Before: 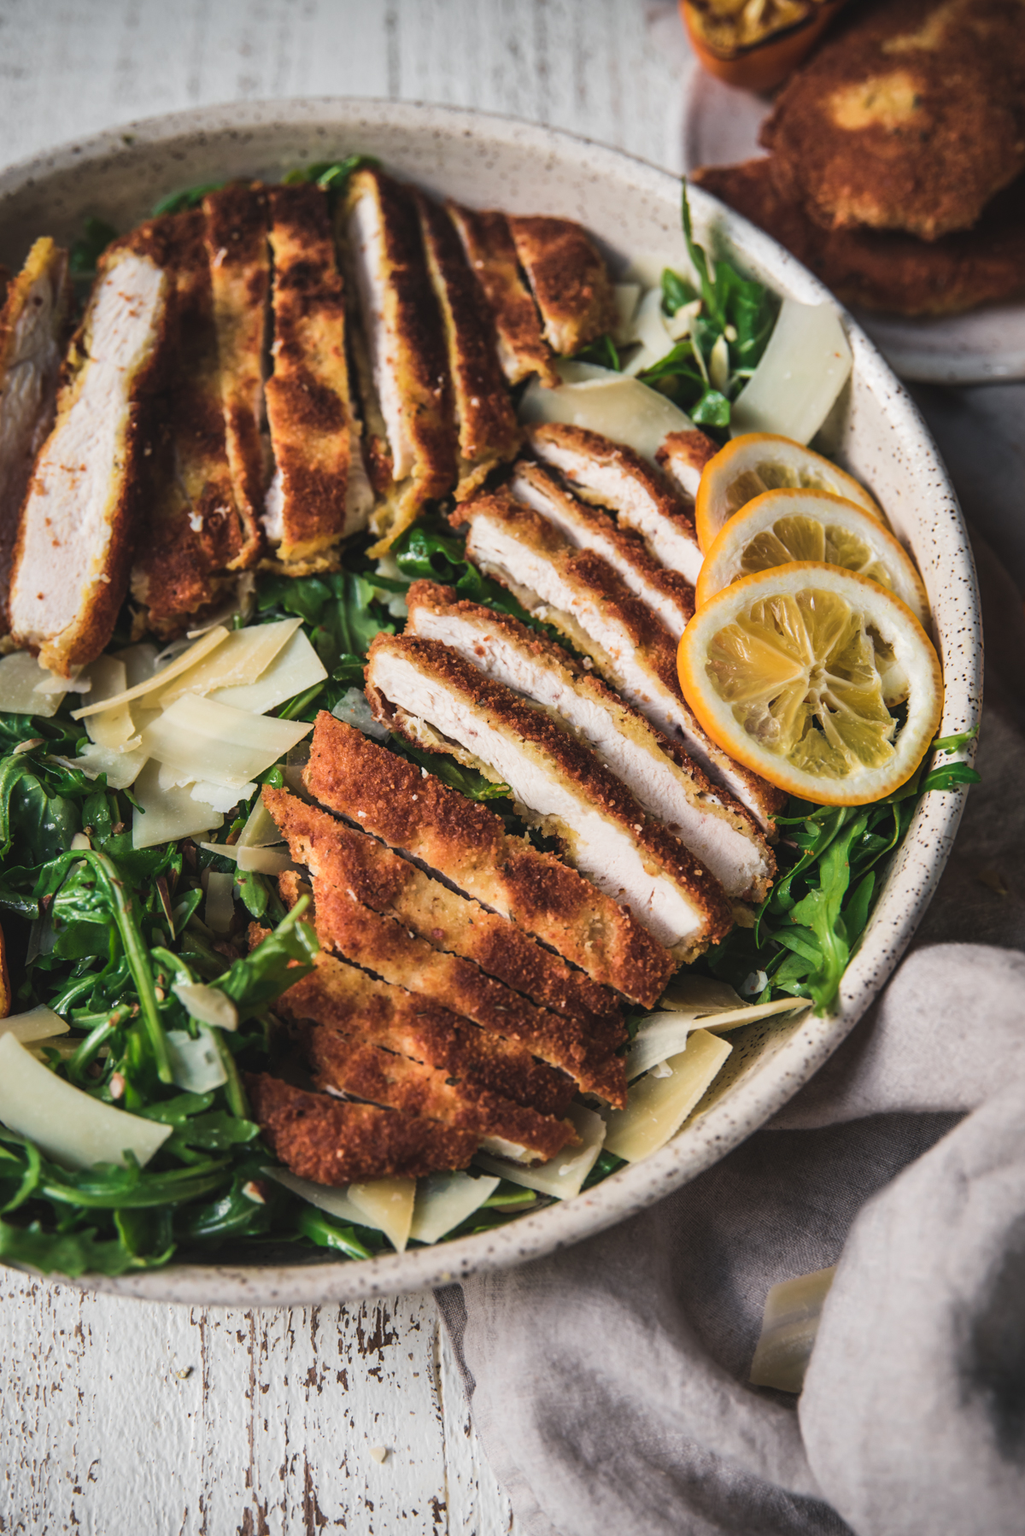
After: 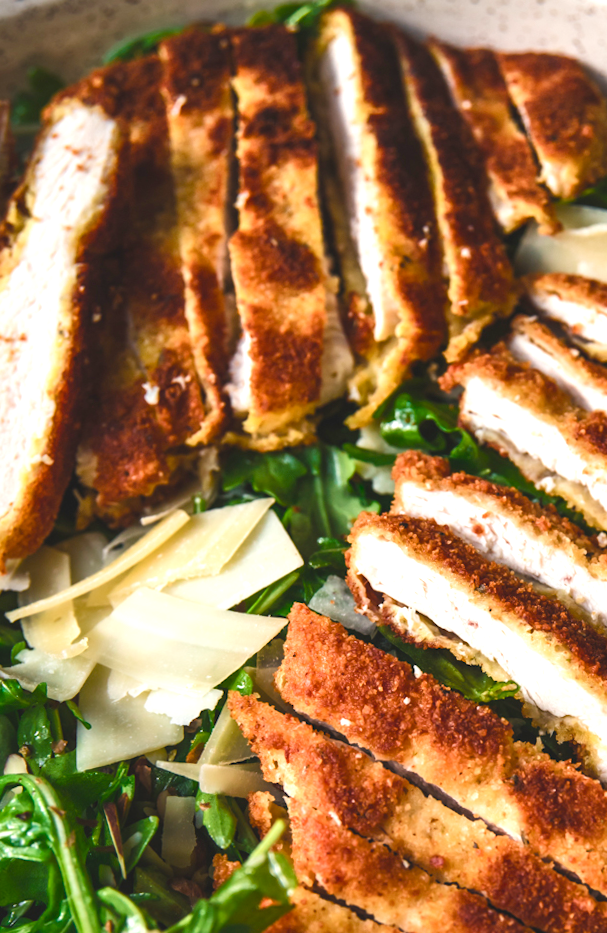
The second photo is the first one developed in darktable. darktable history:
color balance rgb: perceptual saturation grading › global saturation 20%, perceptual saturation grading › highlights -25%, perceptual saturation grading › shadows 50%
exposure: black level correction 0, exposure 0.7 EV, compensate exposure bias true, compensate highlight preservation false
rotate and perspective: rotation -1.68°, lens shift (vertical) -0.146, crop left 0.049, crop right 0.912, crop top 0.032, crop bottom 0.96
crop and rotate: left 3.047%, top 7.509%, right 42.236%, bottom 37.598%
